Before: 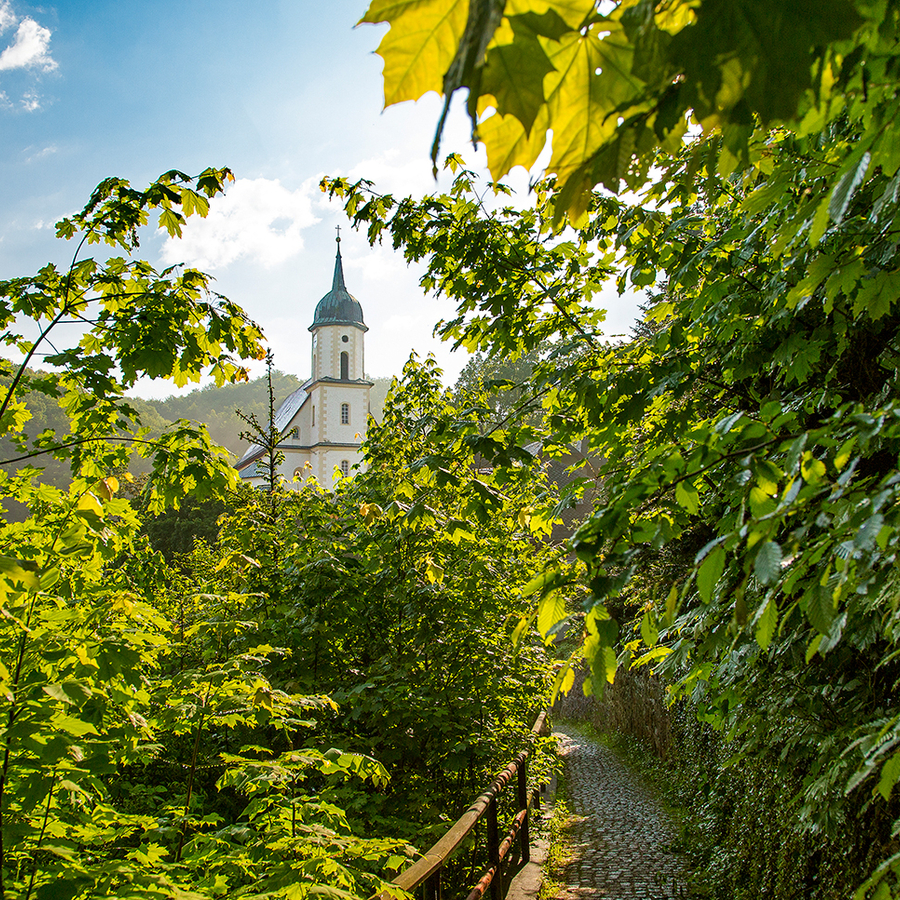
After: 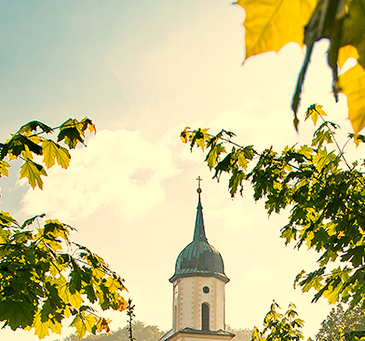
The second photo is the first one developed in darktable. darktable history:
crop: left 15.452%, top 5.459%, right 43.956%, bottom 56.62%
rotate and perspective: automatic cropping original format, crop left 0, crop top 0
white balance: red 1.138, green 0.996, blue 0.812
